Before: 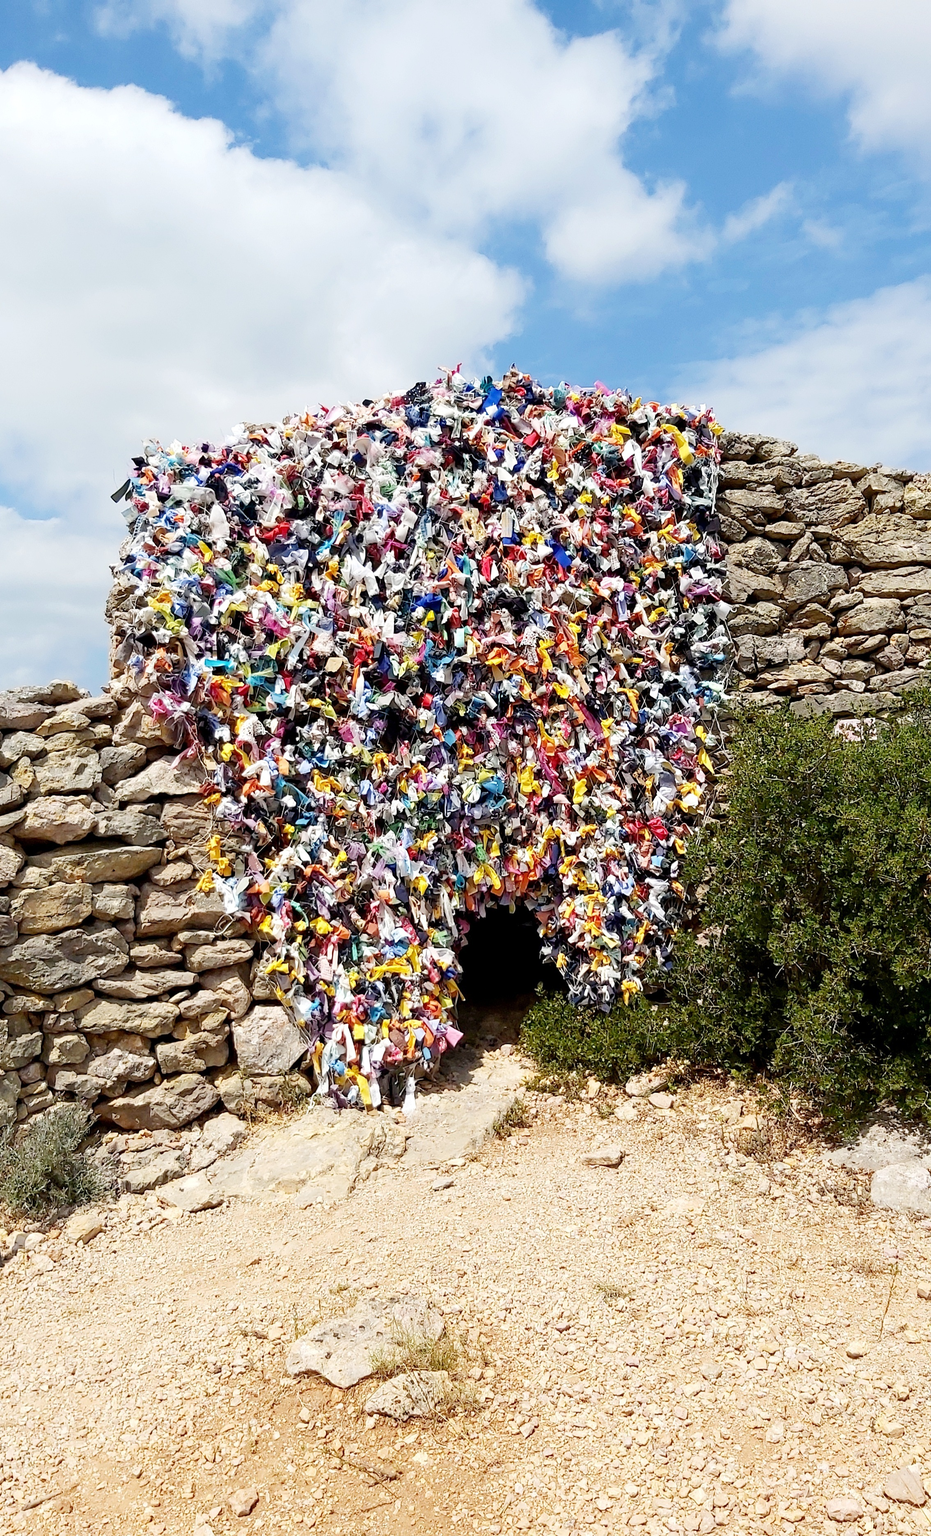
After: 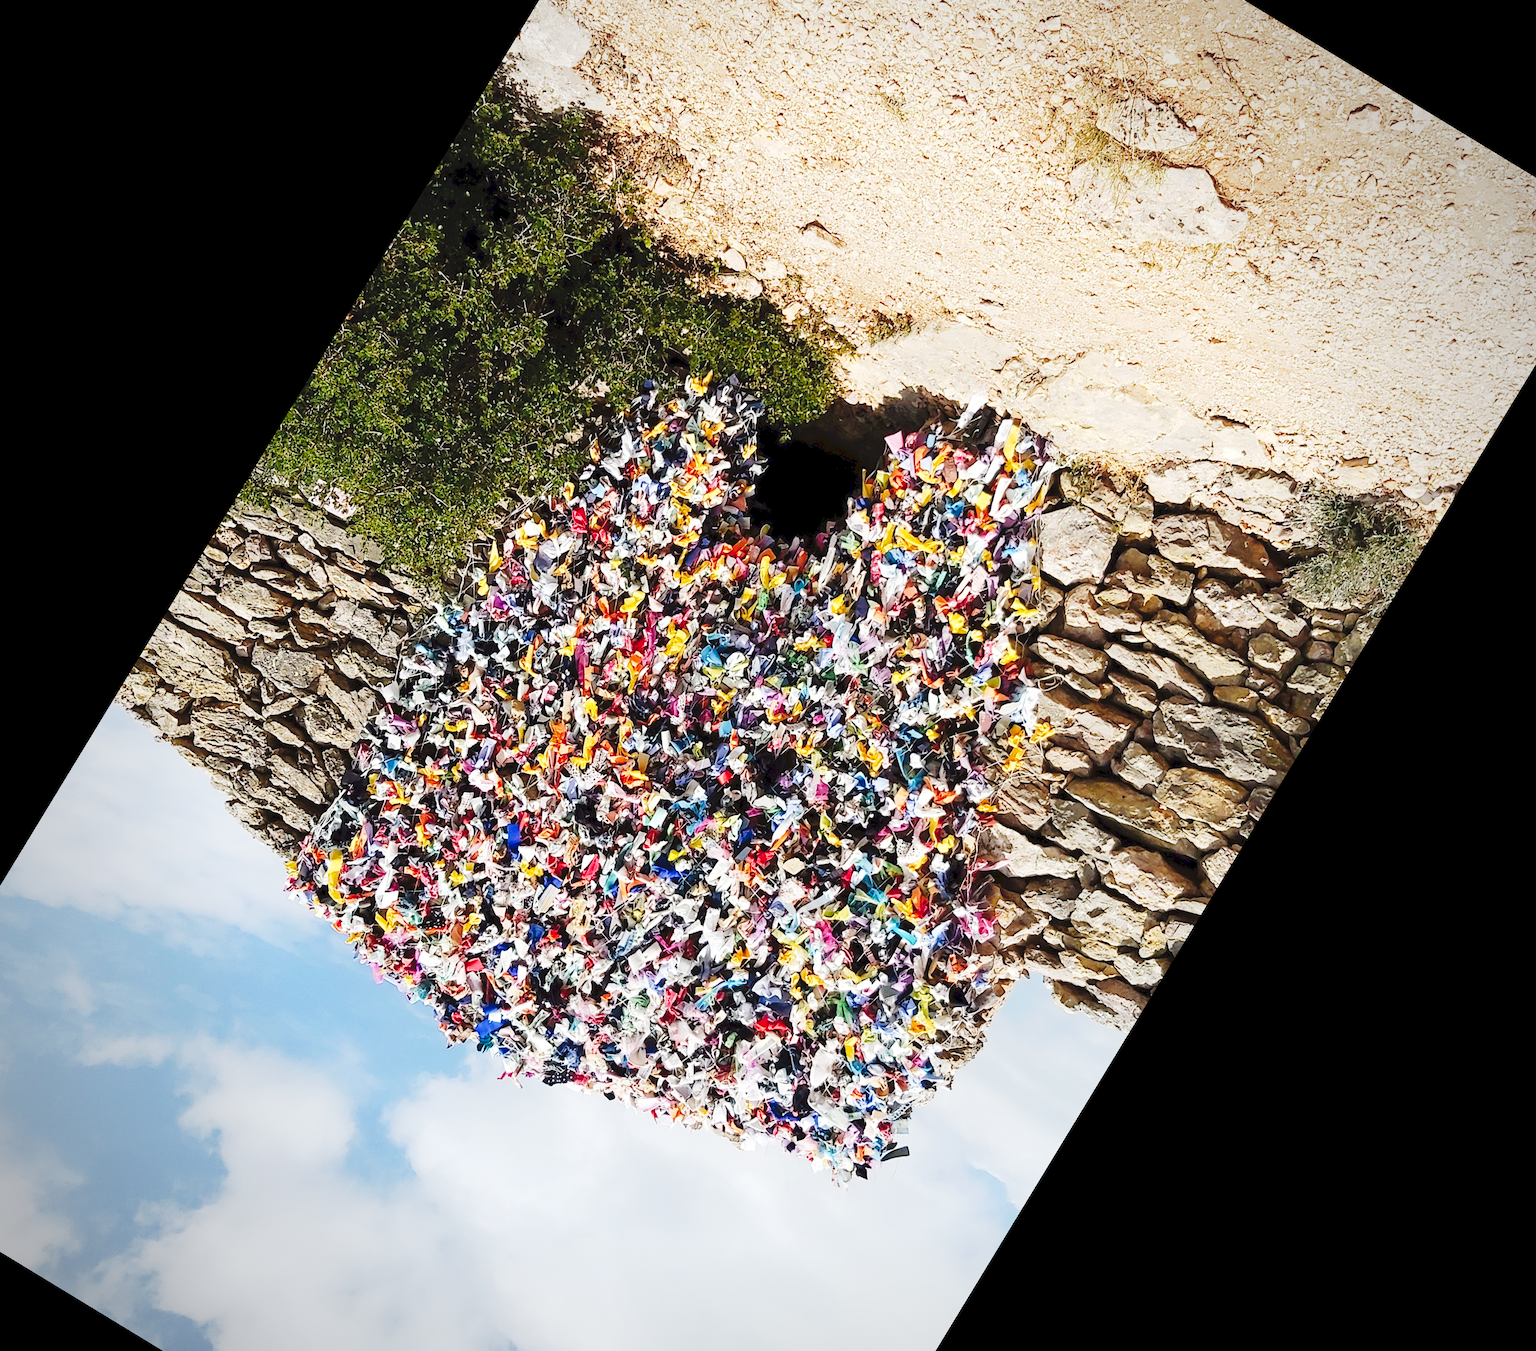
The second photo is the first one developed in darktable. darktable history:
crop and rotate: angle 148.68°, left 9.111%, top 15.603%, right 4.588%, bottom 17.041%
tone curve: curves: ch0 [(0, 0) (0.003, 0.077) (0.011, 0.079) (0.025, 0.085) (0.044, 0.095) (0.069, 0.109) (0.1, 0.124) (0.136, 0.142) (0.177, 0.169) (0.224, 0.207) (0.277, 0.267) (0.335, 0.347) (0.399, 0.442) (0.468, 0.54) (0.543, 0.635) (0.623, 0.726) (0.709, 0.813) (0.801, 0.882) (0.898, 0.934) (1, 1)], preserve colors none
vignetting: fall-off start 74.49%, fall-off radius 65.9%, brightness -0.628, saturation -0.68
